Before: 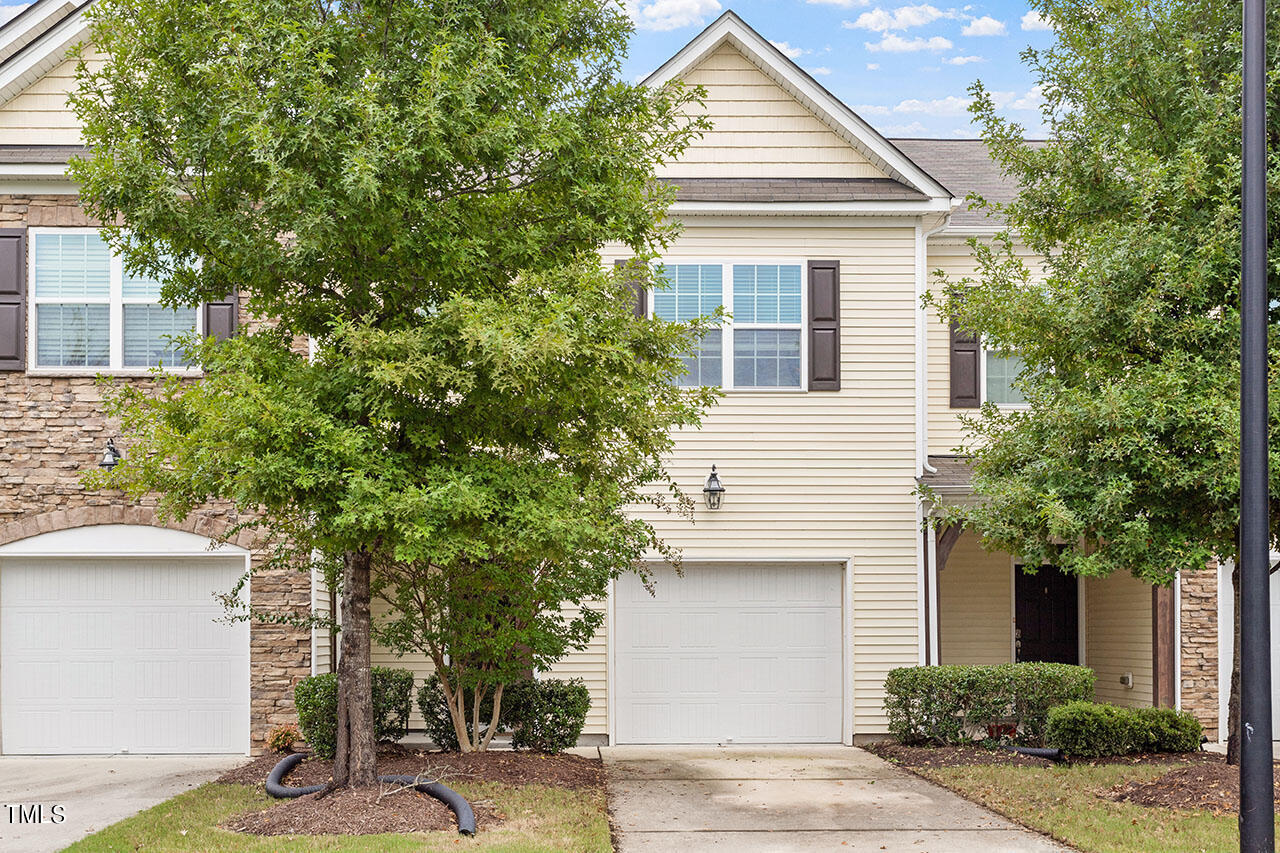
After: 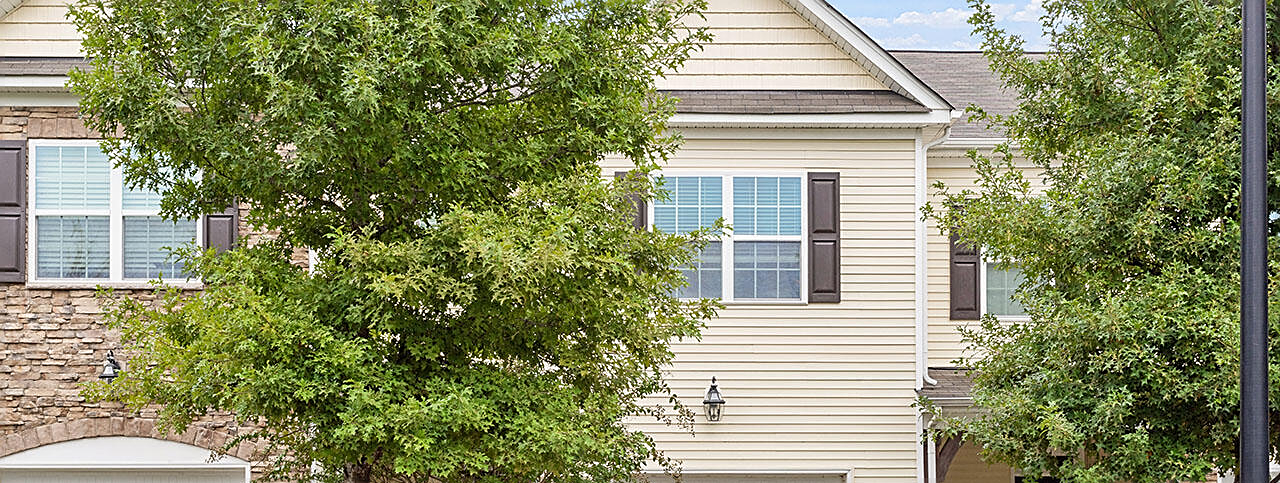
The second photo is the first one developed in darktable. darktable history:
sharpen: on, module defaults
crop and rotate: top 10.425%, bottom 32.888%
